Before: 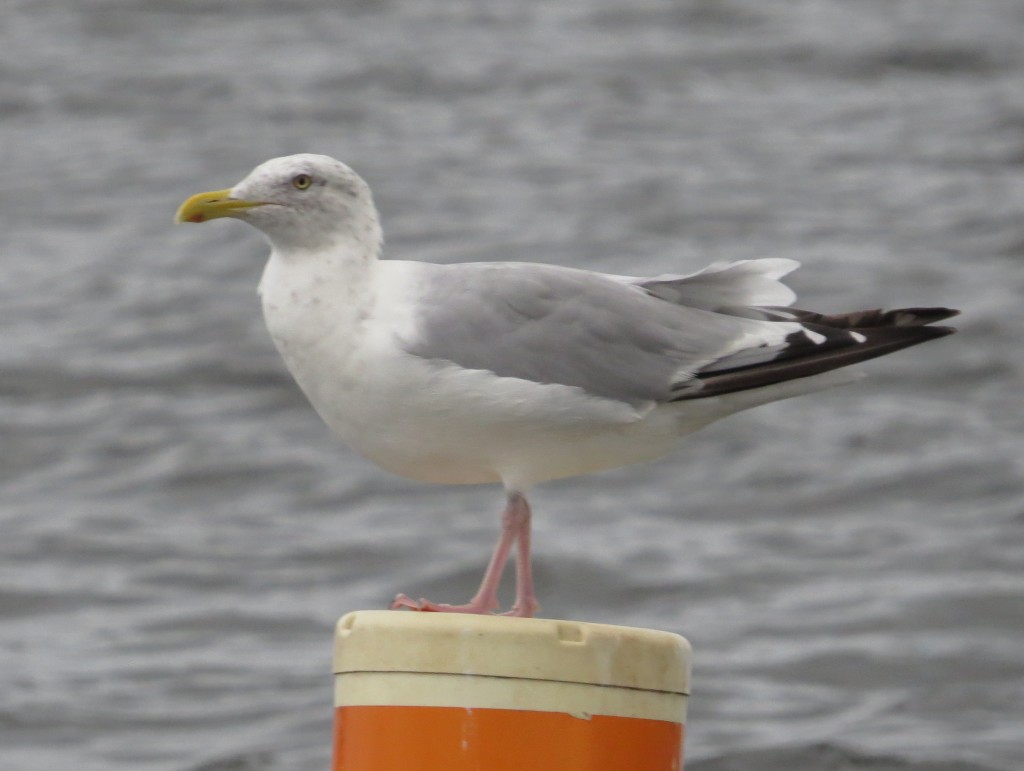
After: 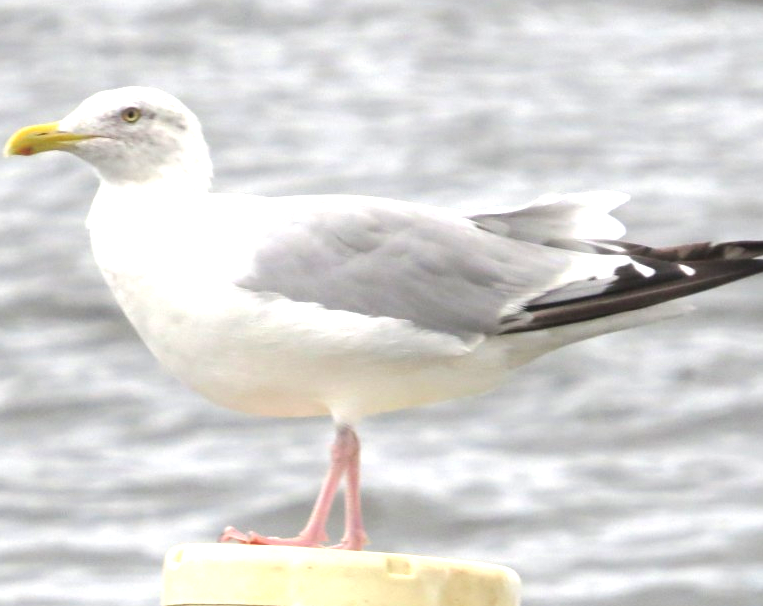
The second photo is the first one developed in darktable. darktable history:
crop: left 16.778%, top 8.702%, right 8.679%, bottom 12.62%
exposure: black level correction 0, exposure 1.446 EV, compensate exposure bias true, compensate highlight preservation false
